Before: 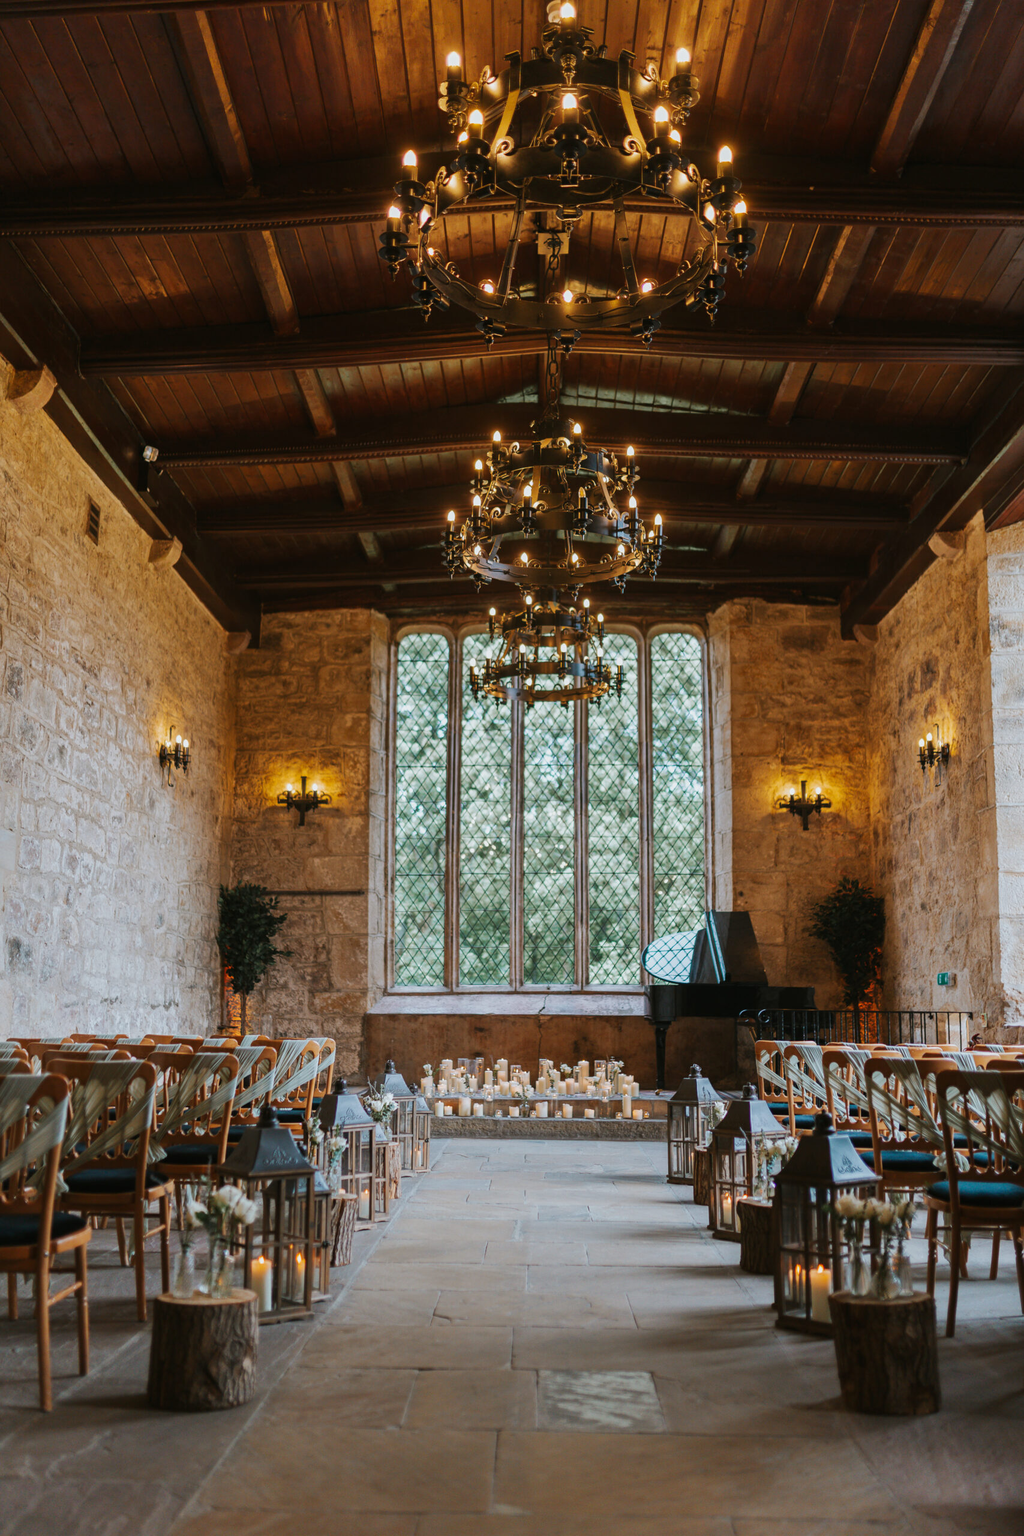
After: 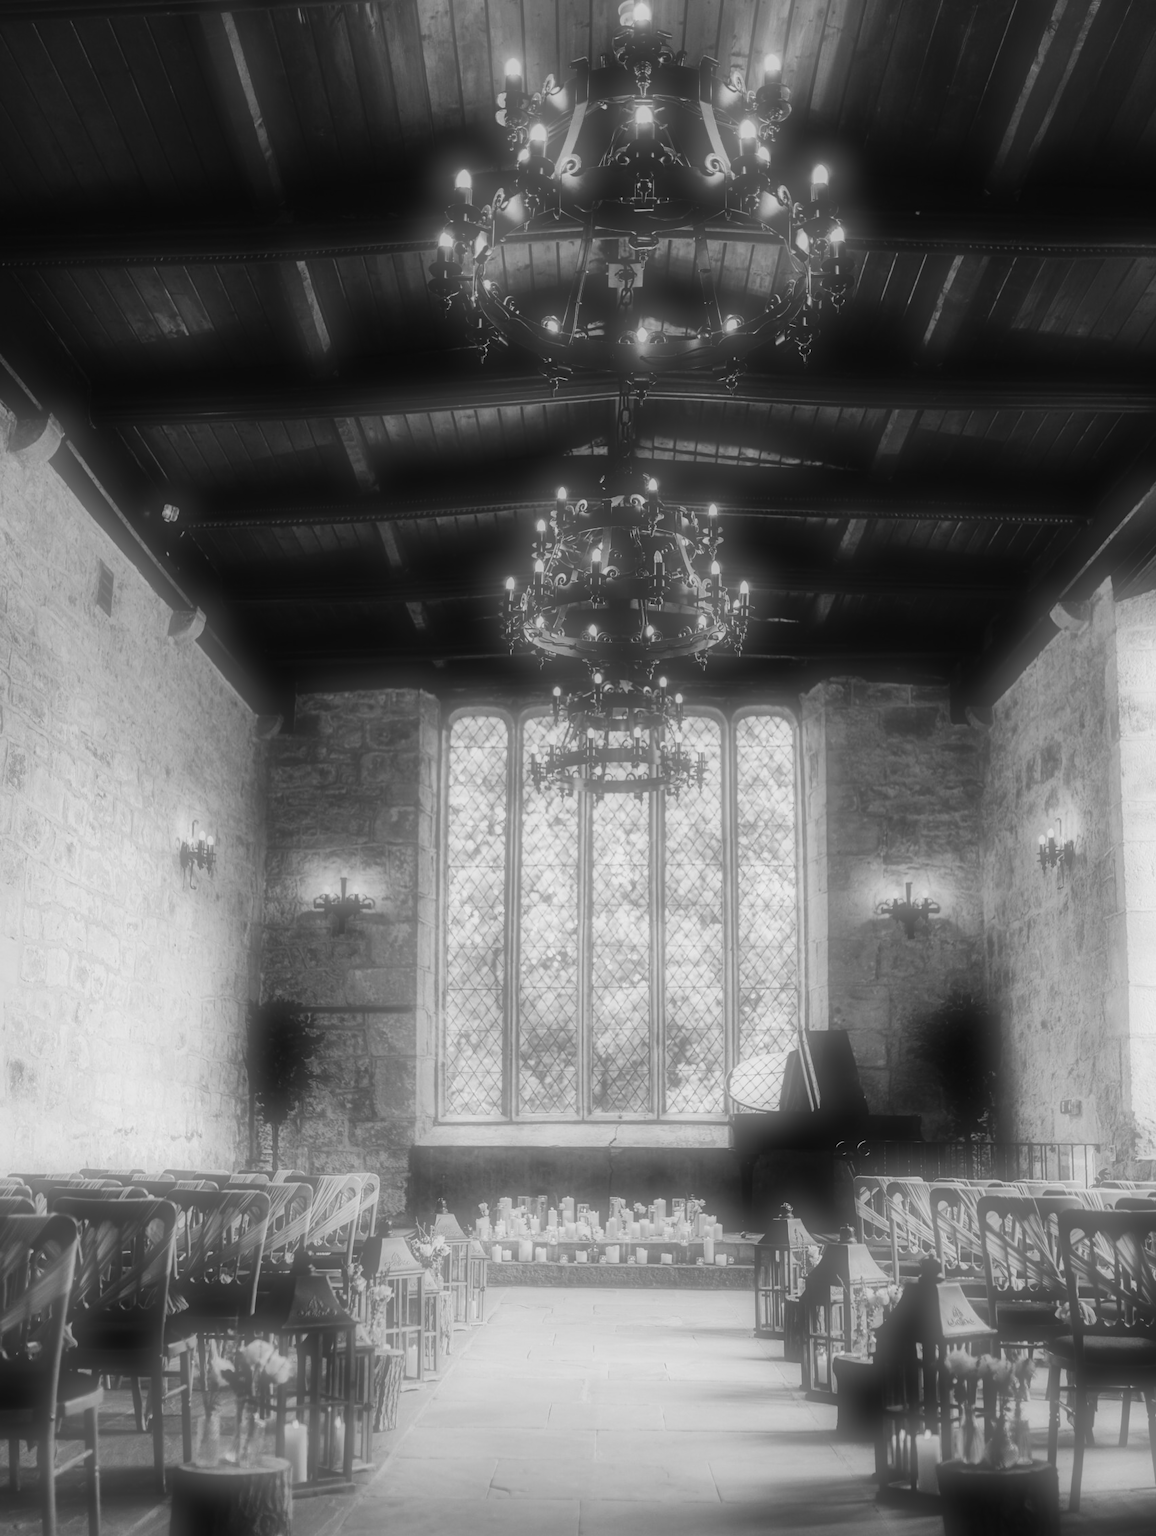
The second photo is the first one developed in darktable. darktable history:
soften: on, module defaults
monochrome: a -3.63, b -0.465
base curve: curves: ch0 [(0, 0) (0.036, 0.025) (0.121, 0.166) (0.206, 0.329) (0.605, 0.79) (1, 1)], preserve colors none
crop and rotate: top 0%, bottom 11.49%
